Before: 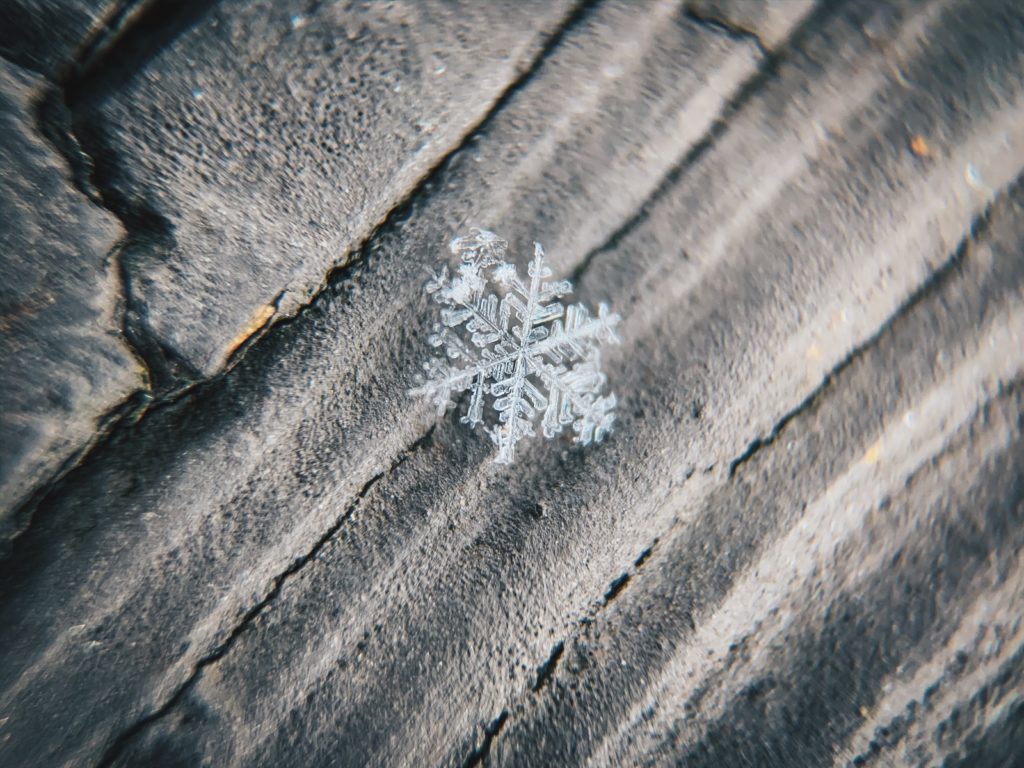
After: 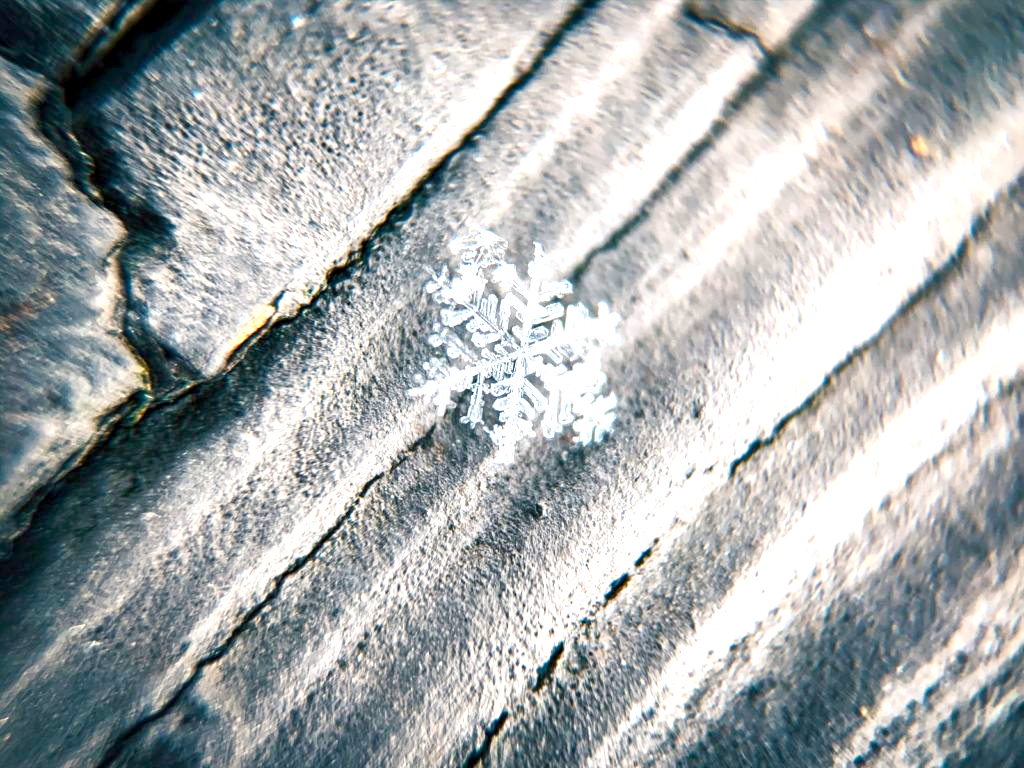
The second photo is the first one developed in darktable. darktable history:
color balance rgb: shadows lift › luminance -9.41%, highlights gain › luminance 17.6%, global offset › luminance -1.45%, perceptual saturation grading › highlights -17.77%, perceptual saturation grading › mid-tones 33.1%, perceptual saturation grading › shadows 50.52%, global vibrance 24.22%
exposure: black level correction 0, exposure 1 EV, compensate exposure bias true, compensate highlight preservation false
